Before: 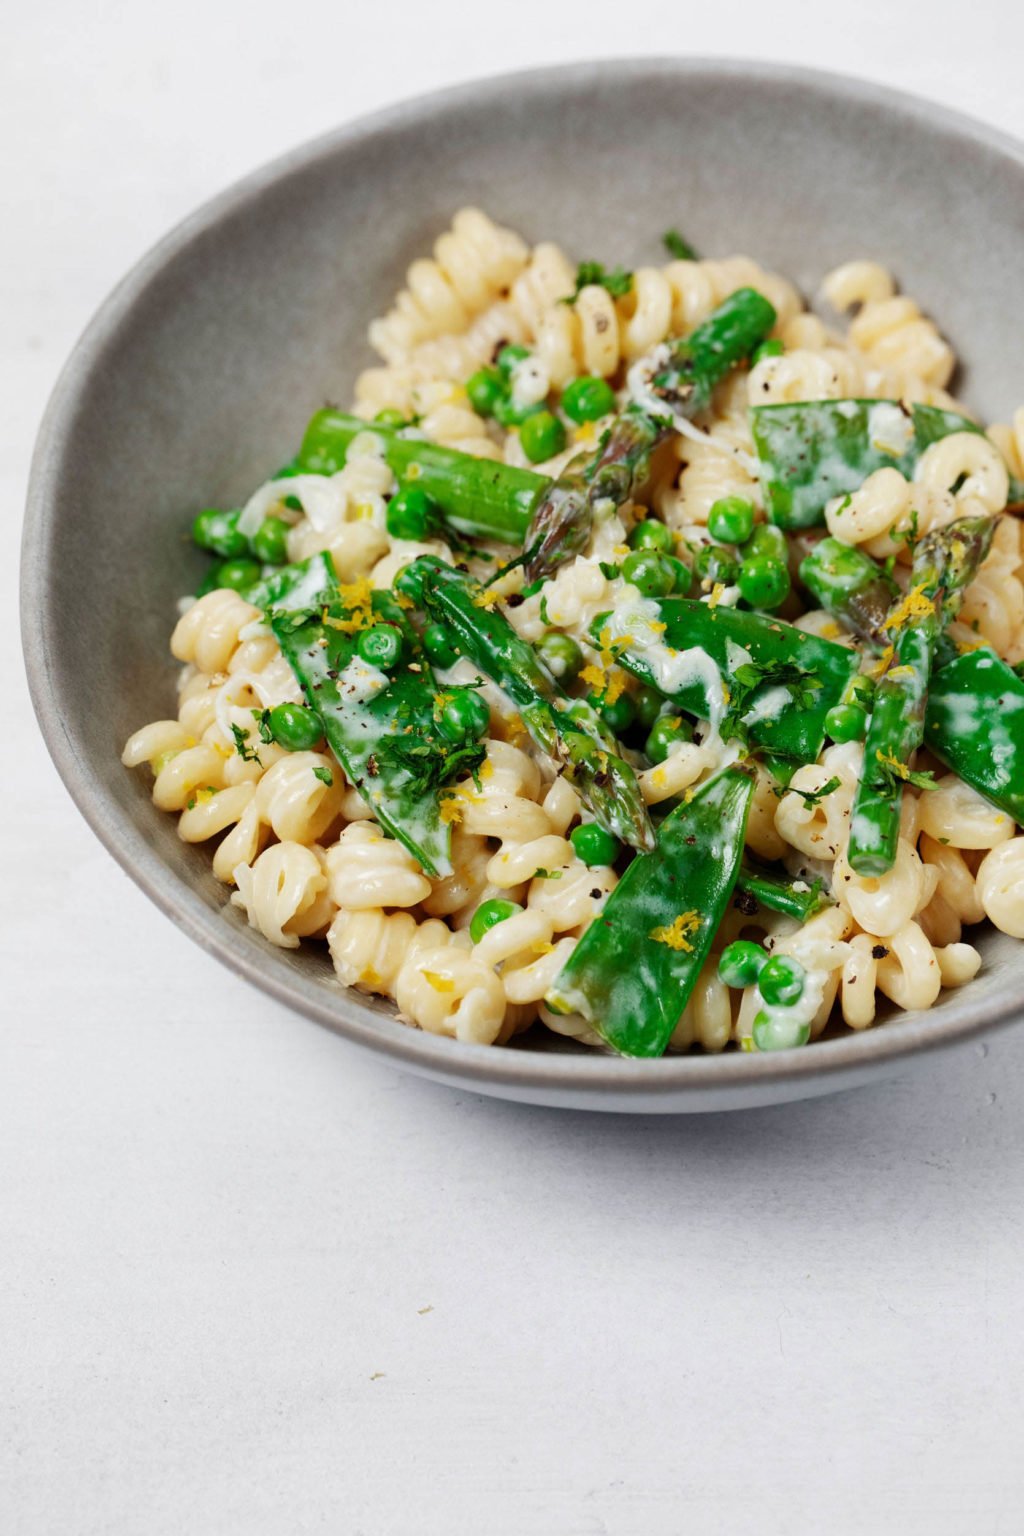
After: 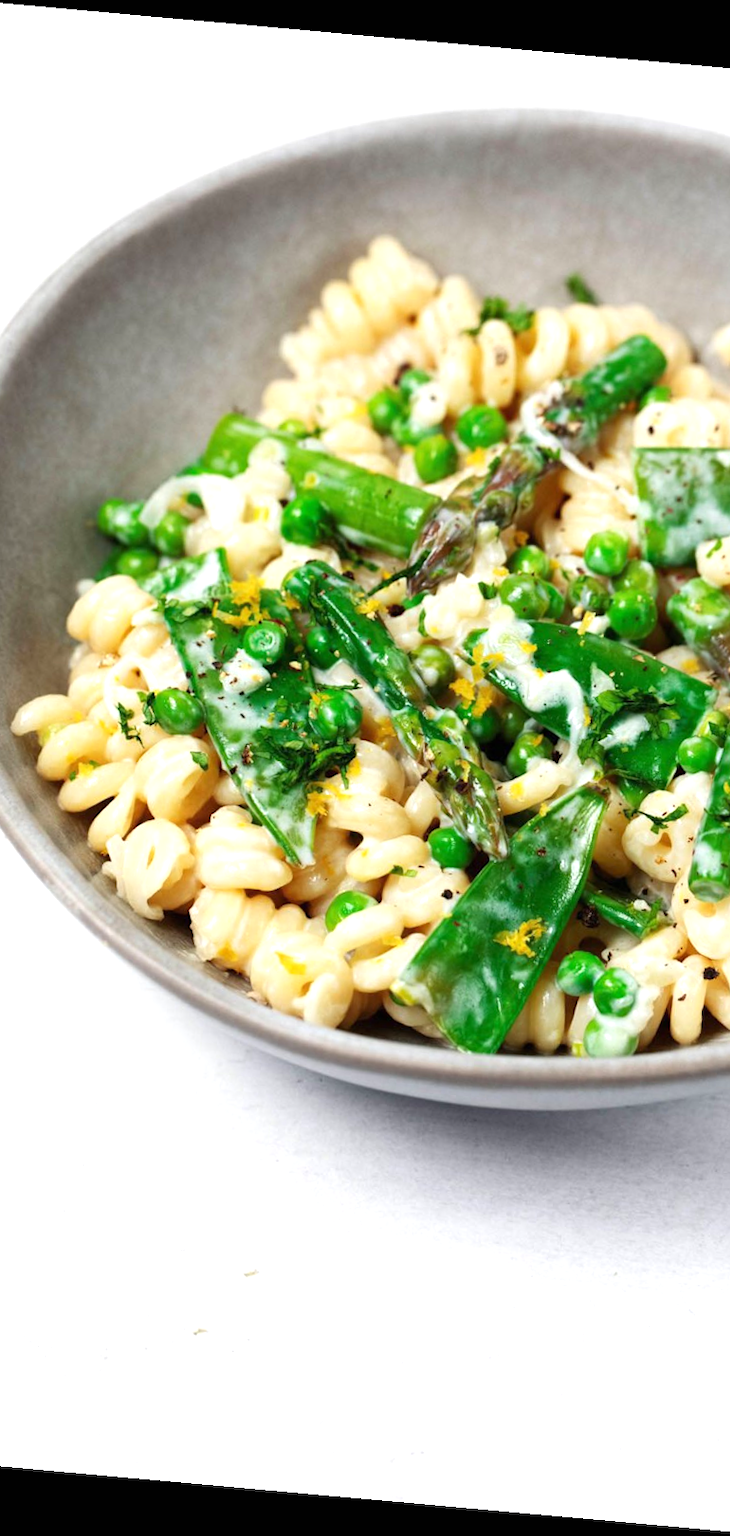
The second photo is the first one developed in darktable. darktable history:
exposure: black level correction 0, exposure 0.6 EV, compensate exposure bias true, compensate highlight preservation false
rotate and perspective: rotation 5.12°, automatic cropping off
crop and rotate: left 15.546%, right 17.787%
